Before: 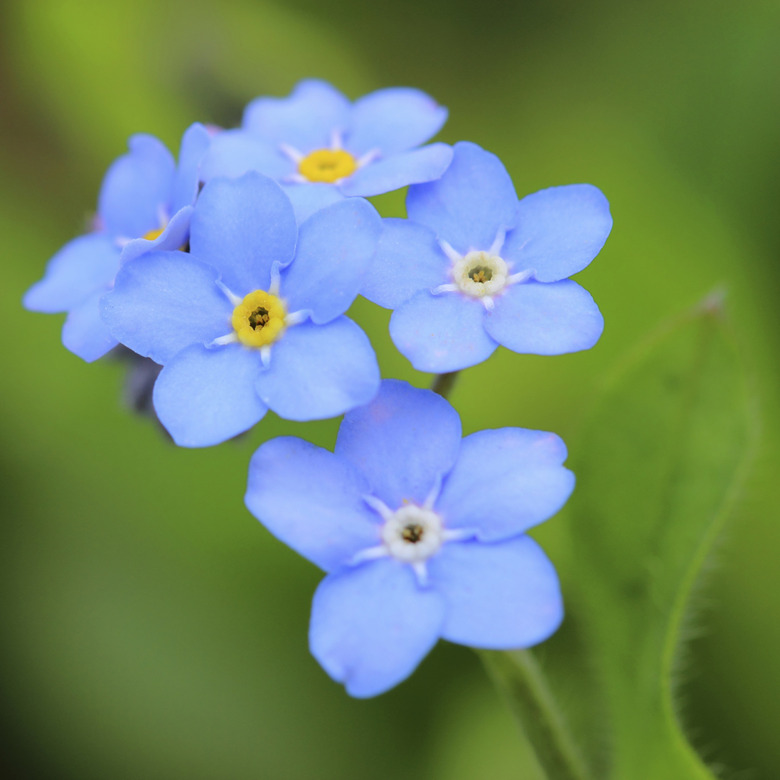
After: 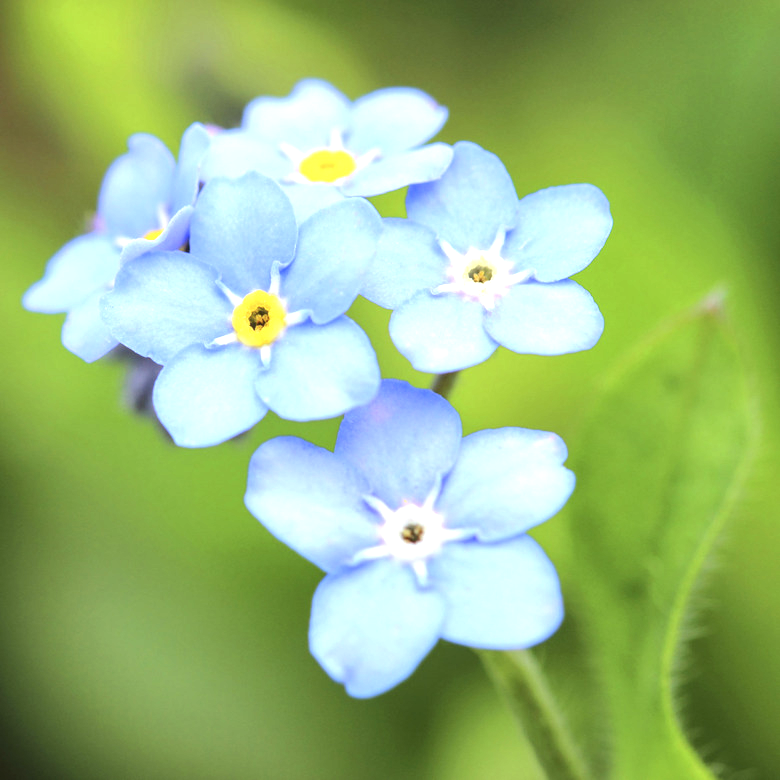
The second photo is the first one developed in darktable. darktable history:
local contrast: on, module defaults
exposure: black level correction 0, exposure 1 EV, compensate highlight preservation false
